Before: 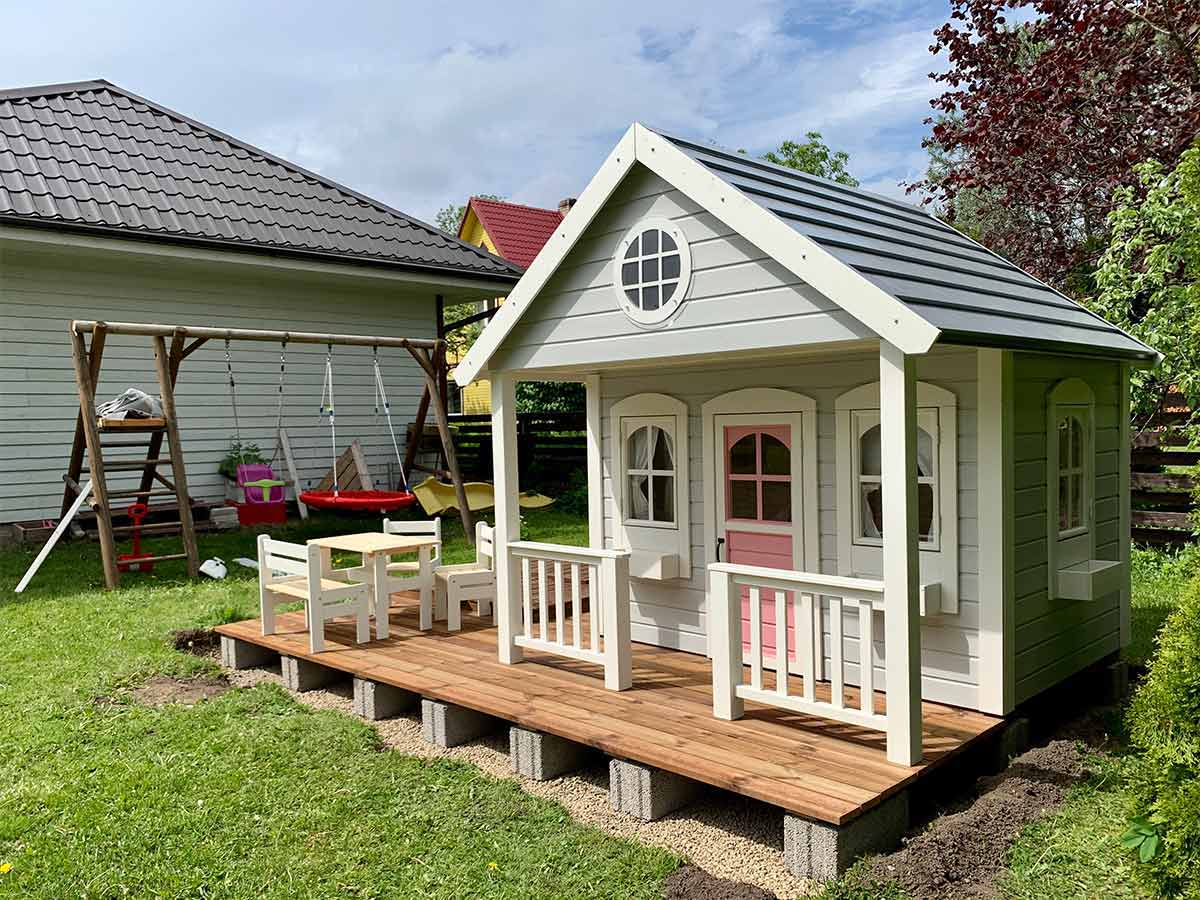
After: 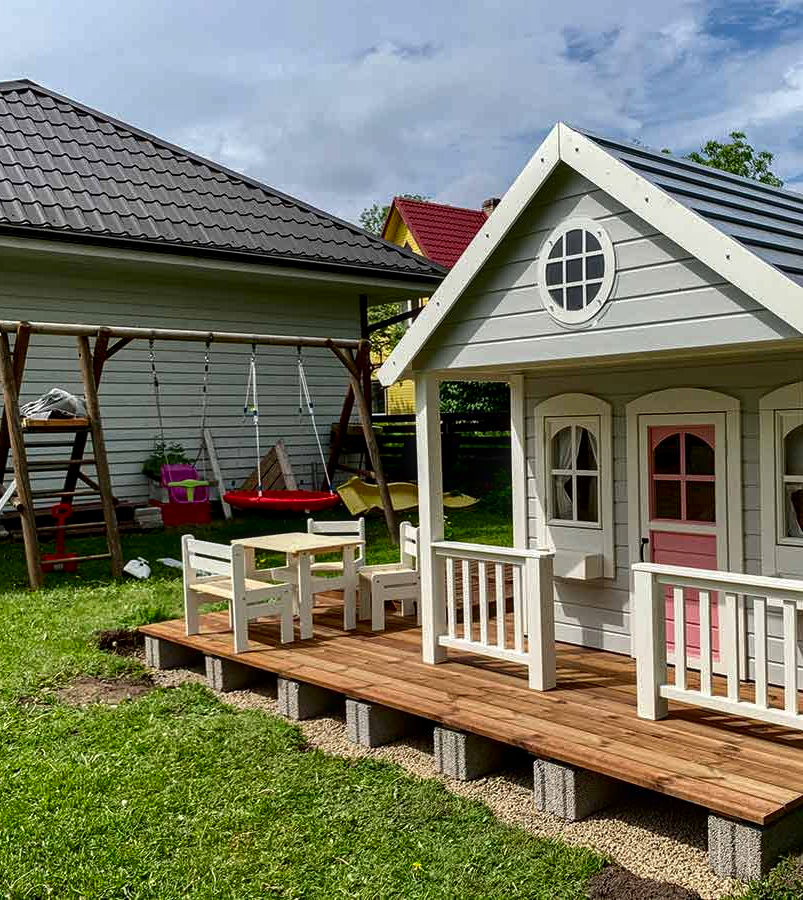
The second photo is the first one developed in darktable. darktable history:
contrast brightness saturation: brightness -0.2, saturation 0.084
crop and rotate: left 6.403%, right 26.6%
local contrast: on, module defaults
